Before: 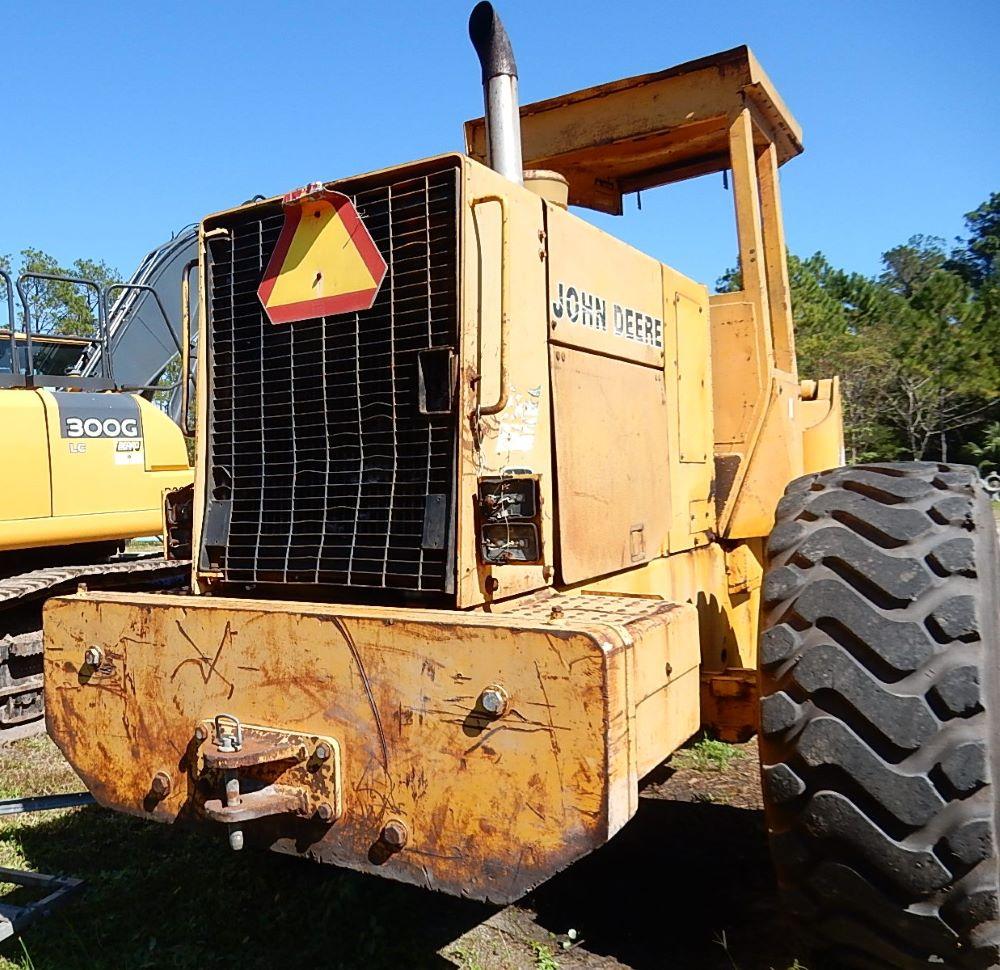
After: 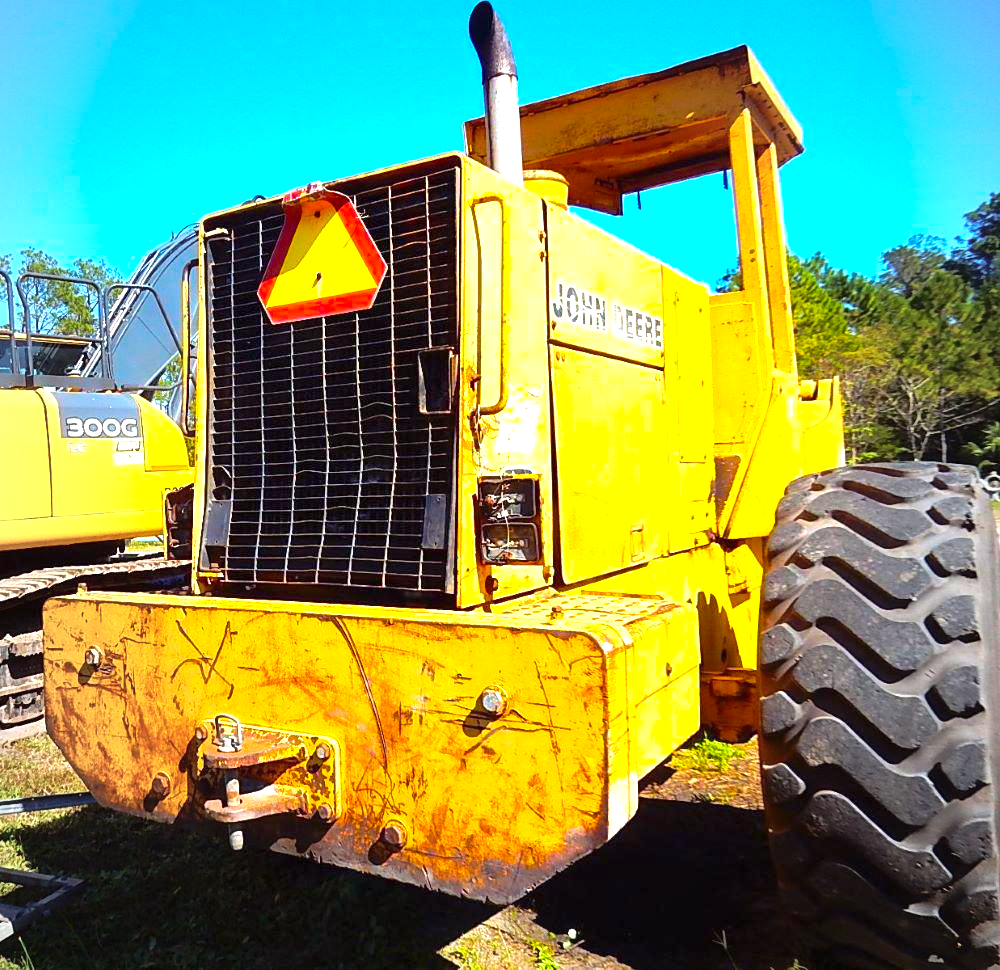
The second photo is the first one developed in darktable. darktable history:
exposure: black level correction 0, exposure 1.104 EV, compensate highlight preservation false
vignetting: fall-off start 72.85%, fall-off radius 109.23%, width/height ratio 0.734
color balance rgb: shadows lift › luminance 0.482%, shadows lift › chroma 6.75%, shadows lift › hue 301.13°, linear chroma grading › shadows -39.587%, linear chroma grading › highlights 41.066%, linear chroma grading › global chroma 44.537%, linear chroma grading › mid-tones -29.883%, perceptual saturation grading › global saturation 16.082%
